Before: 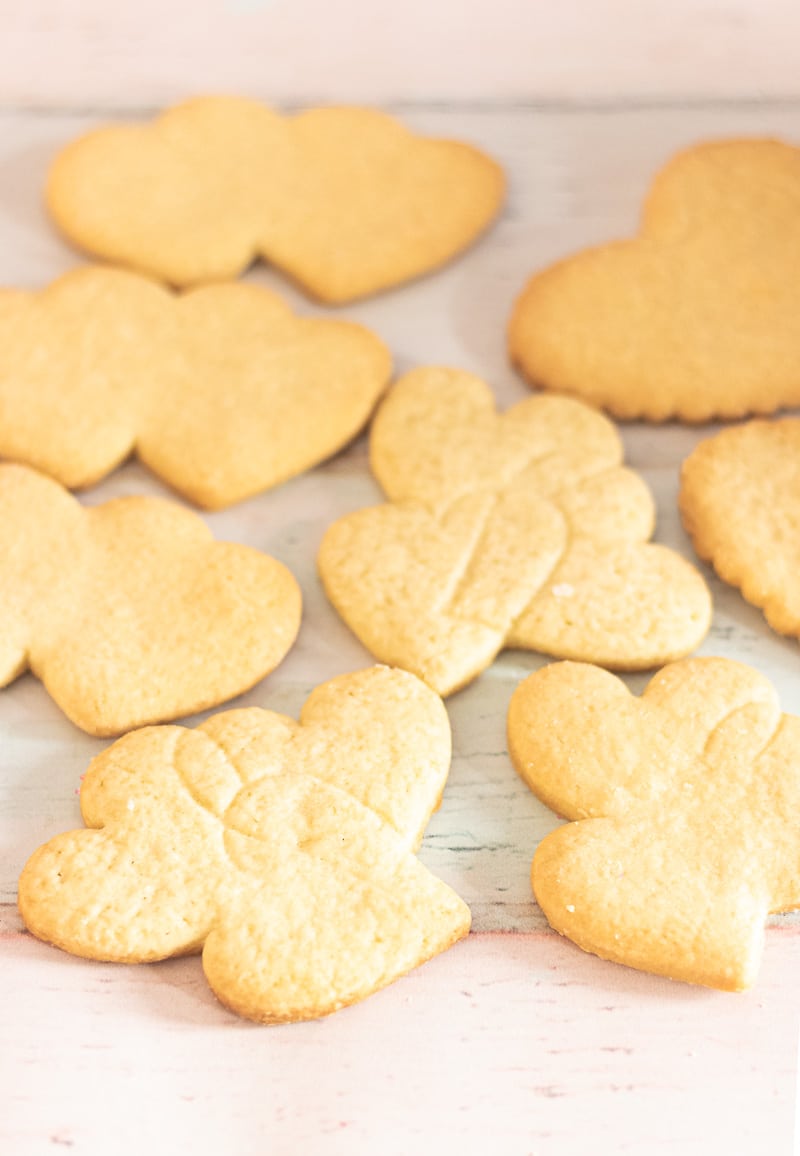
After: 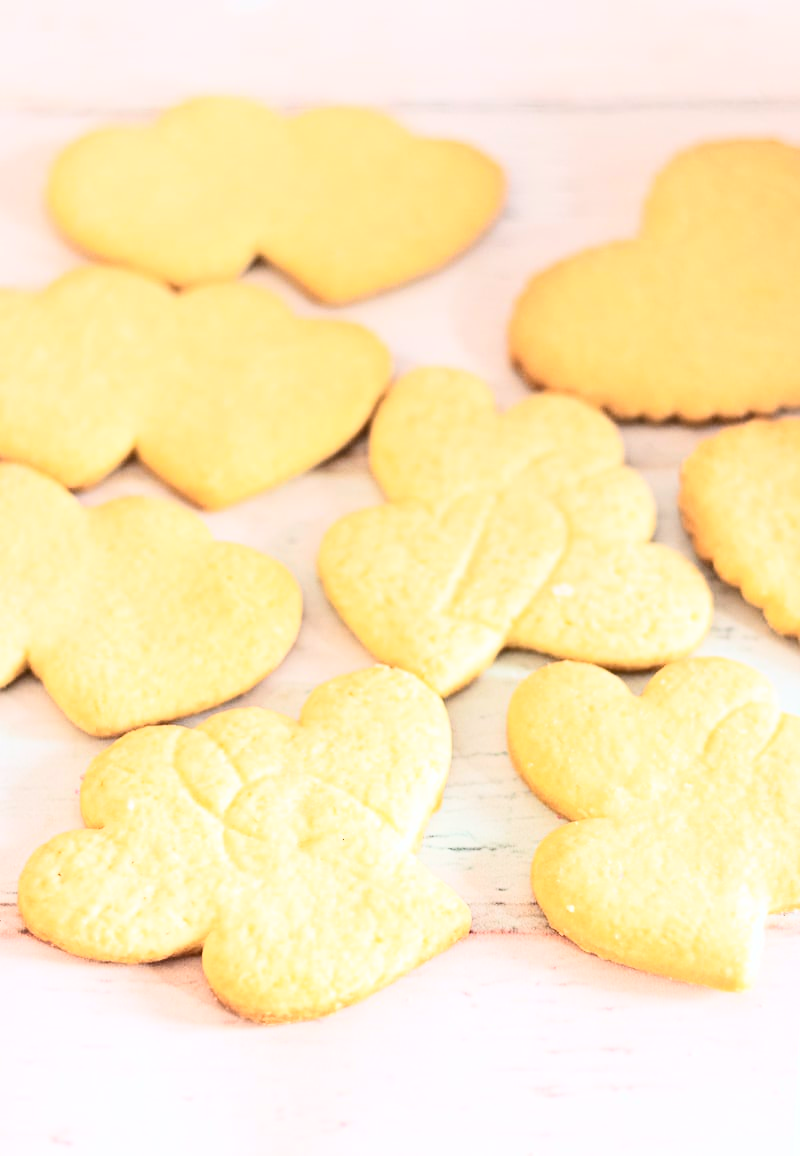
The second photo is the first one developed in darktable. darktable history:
color correction: highlights a* -0.137, highlights b* -5.91, shadows a* -0.137, shadows b* -0.137
contrast brightness saturation: contrast 0.4, brightness 0.05, saturation 0.25
